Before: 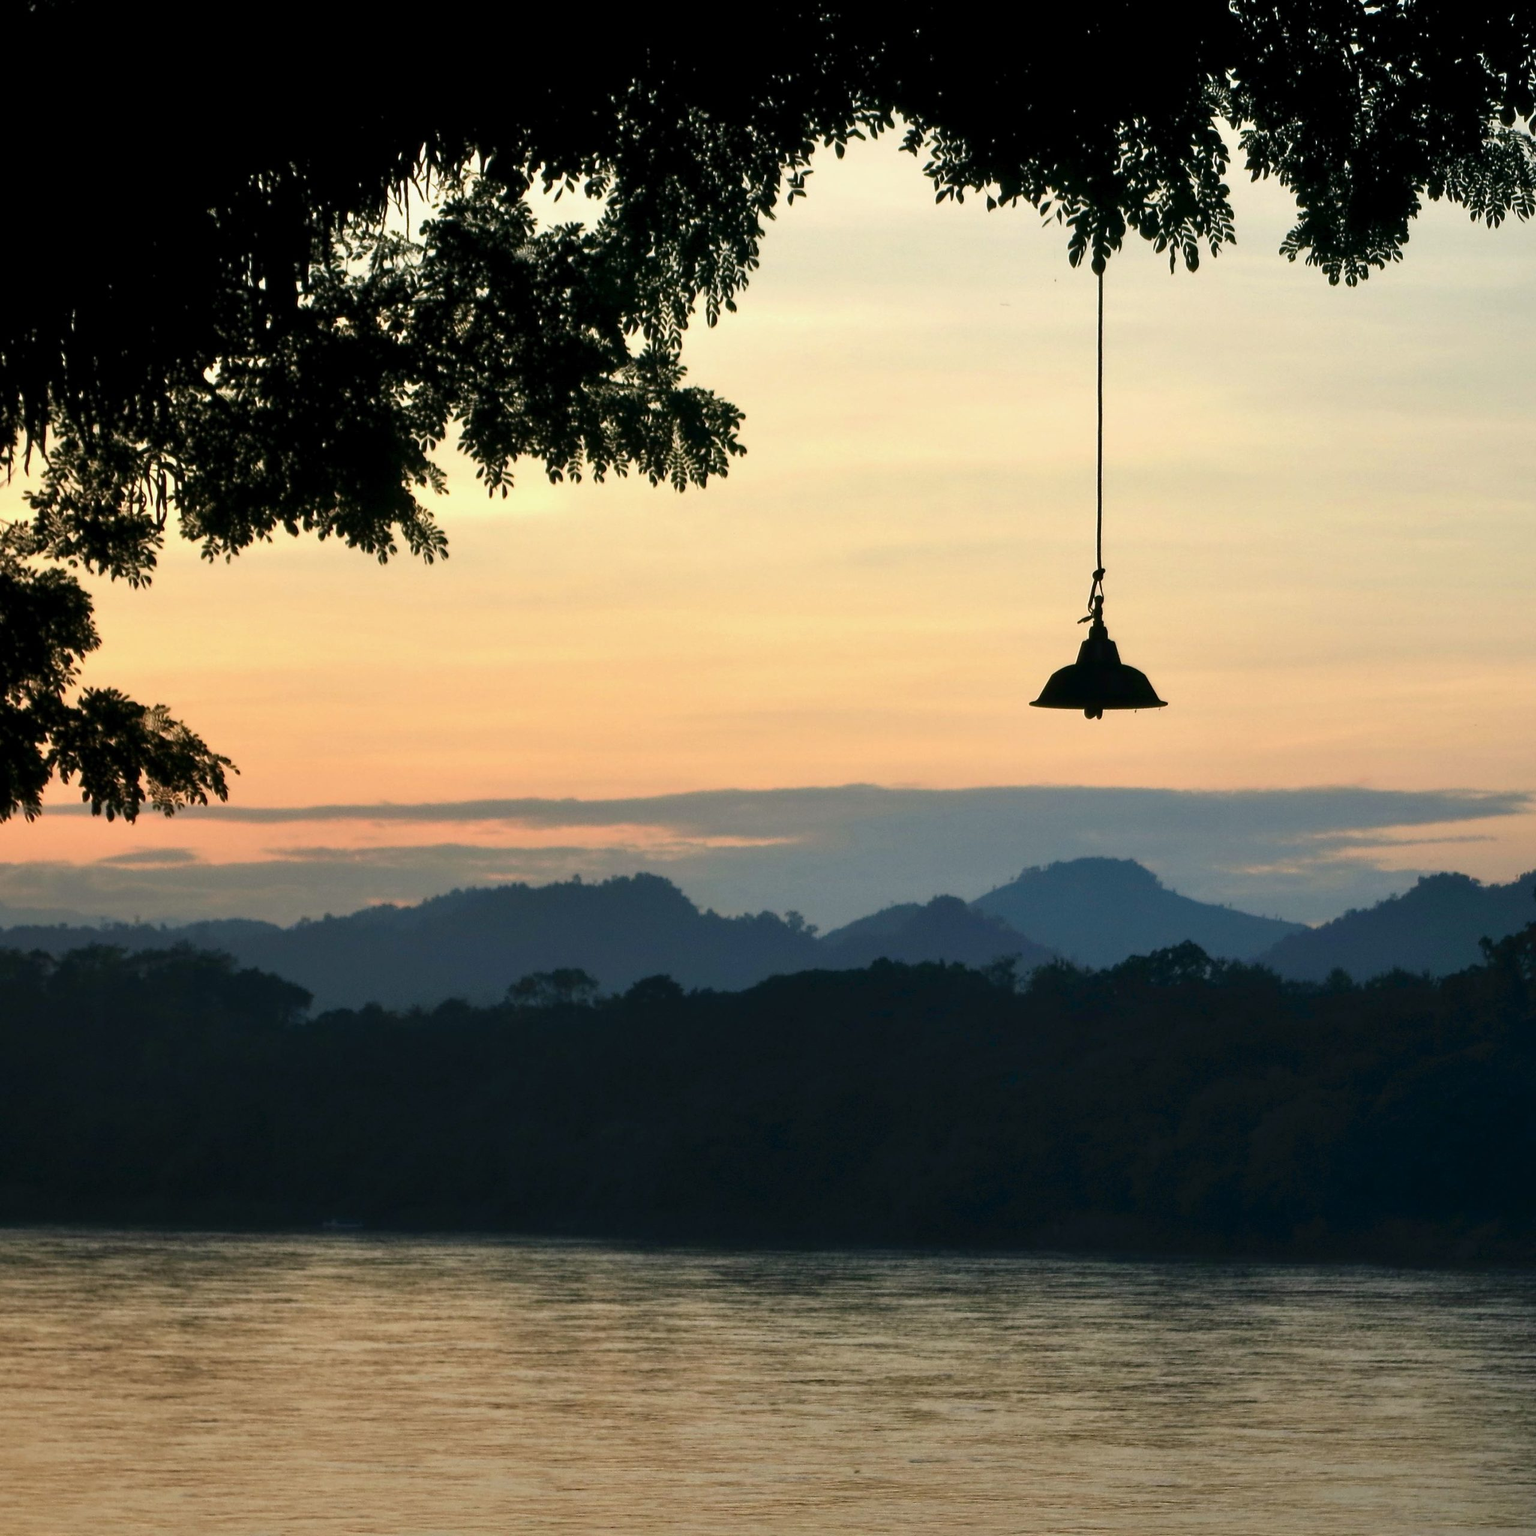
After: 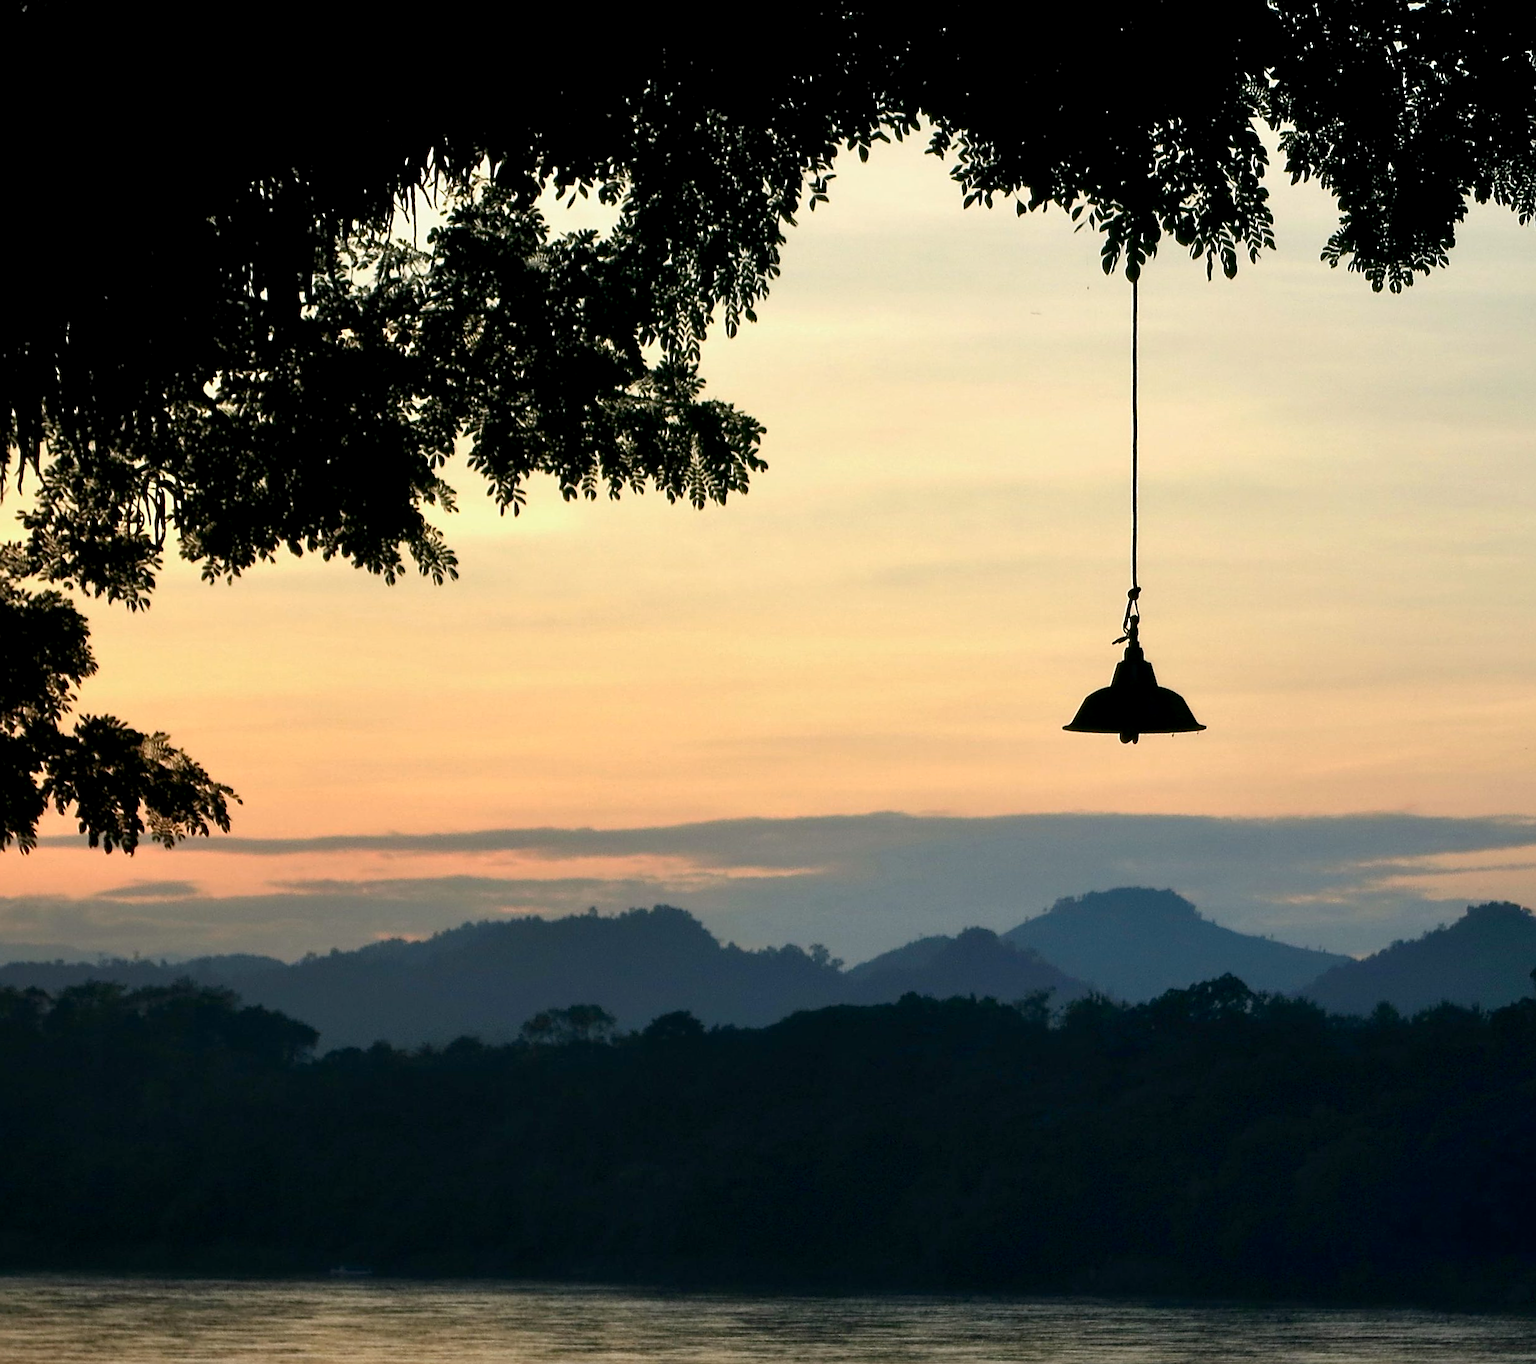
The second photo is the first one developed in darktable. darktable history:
sharpen: on, module defaults
crop and rotate: angle 0.2°, left 0.275%, right 3.127%, bottom 14.18%
